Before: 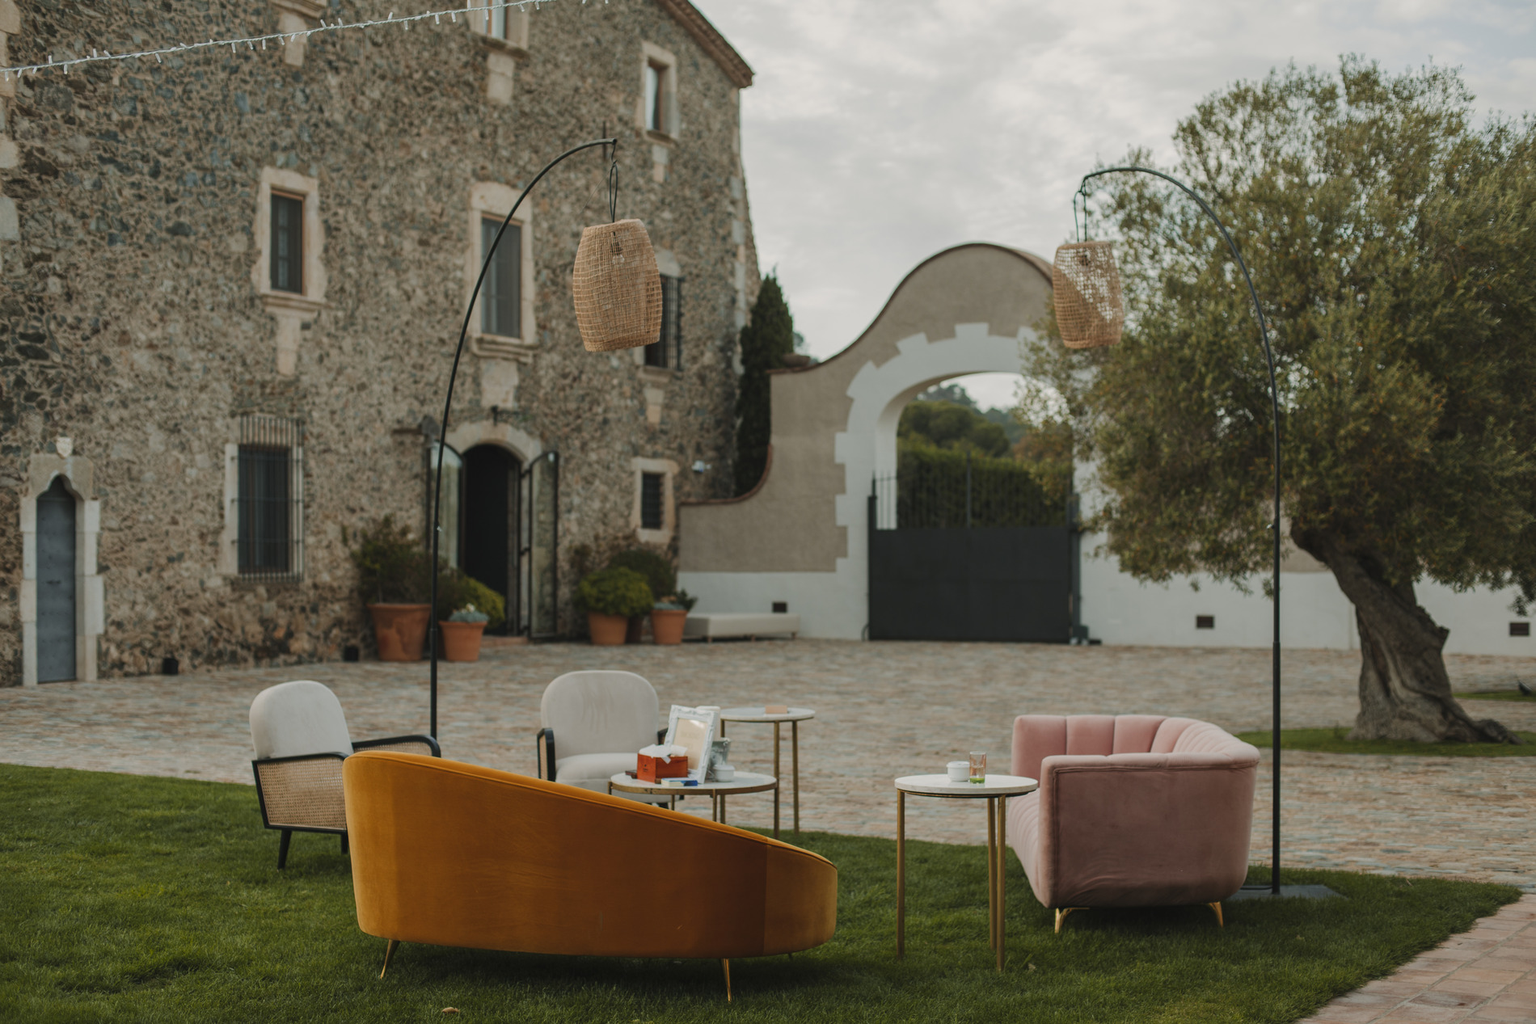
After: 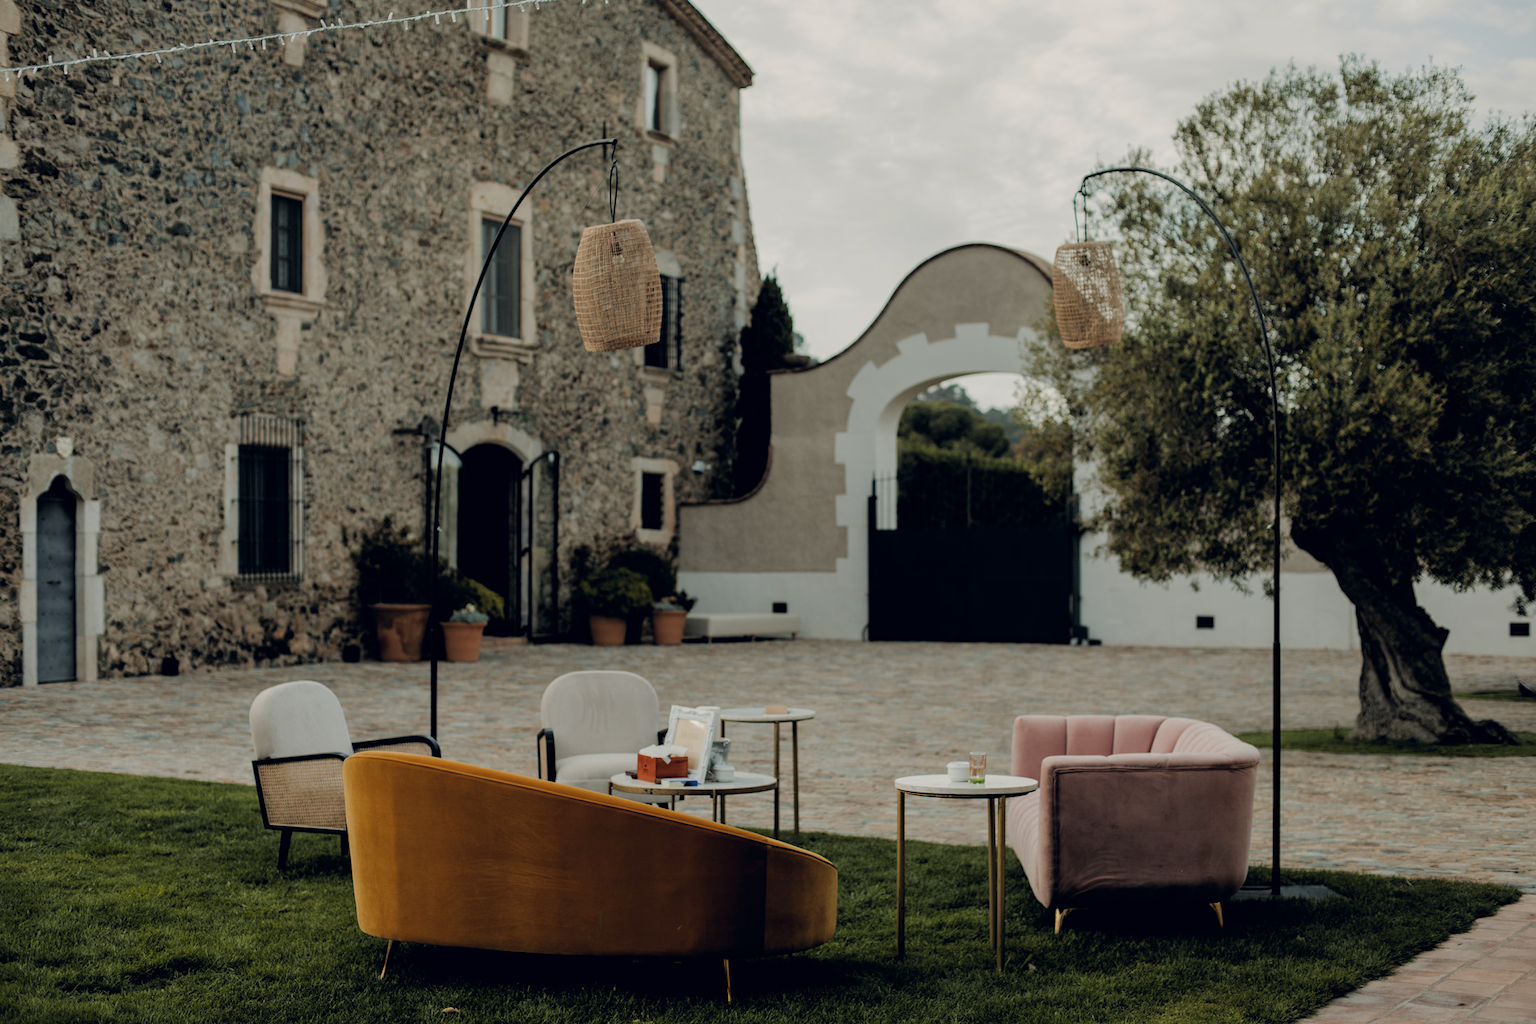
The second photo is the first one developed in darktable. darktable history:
filmic rgb: black relative exposure -3.92 EV, white relative exposure 3.14 EV, hardness 2.87
color correction: highlights a* 0.207, highlights b* 2.7, shadows a* -0.874, shadows b* -4.78
